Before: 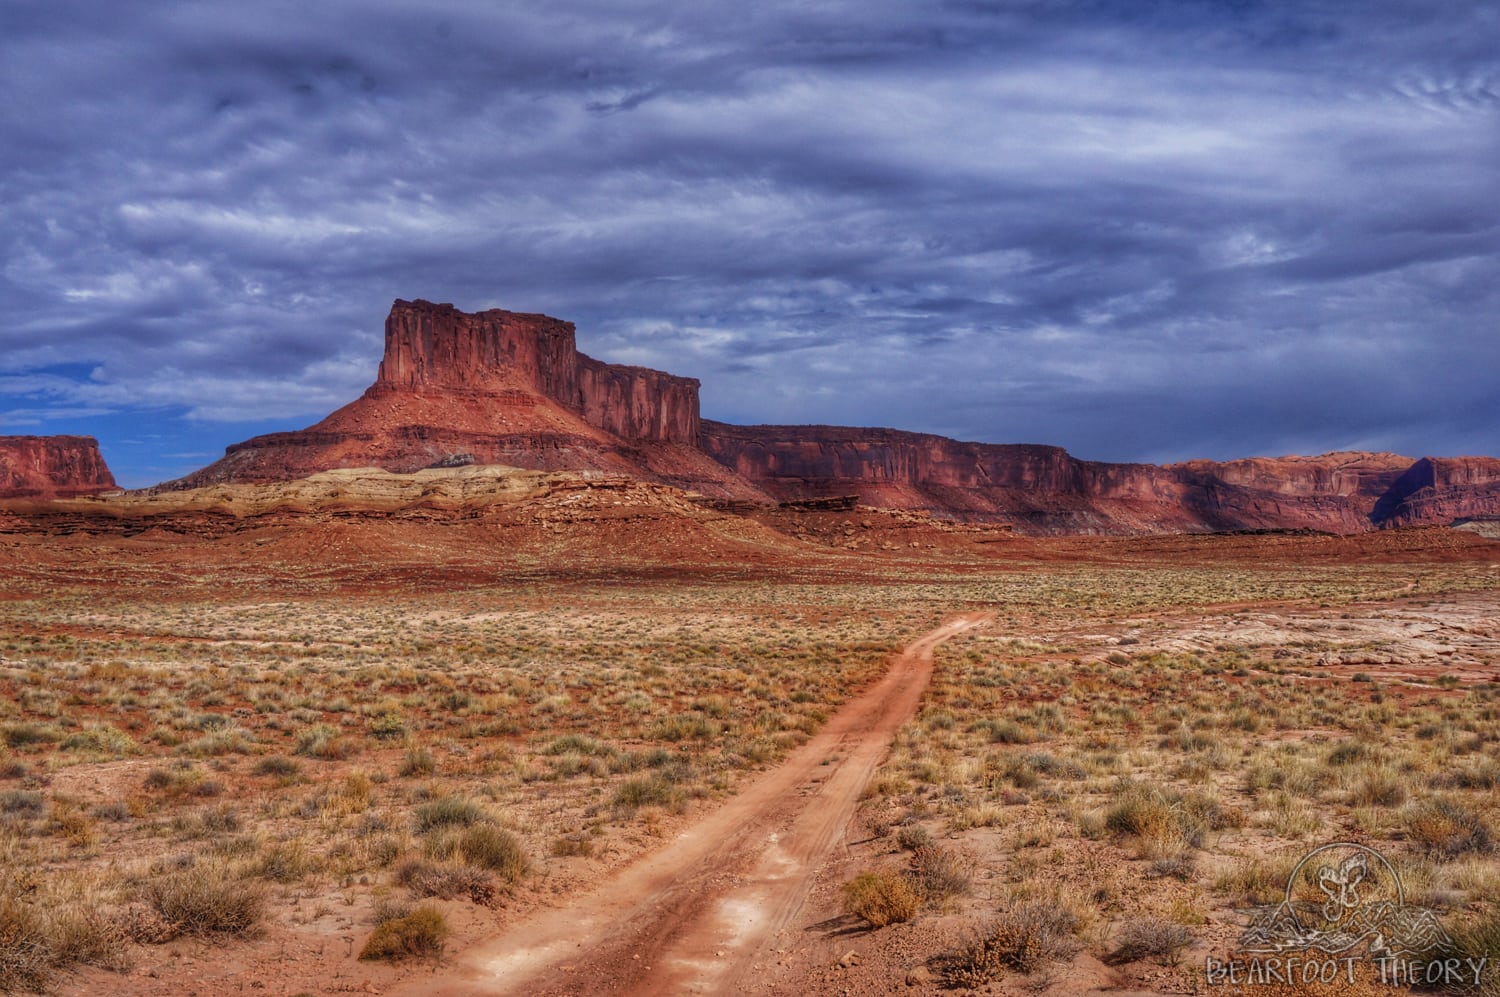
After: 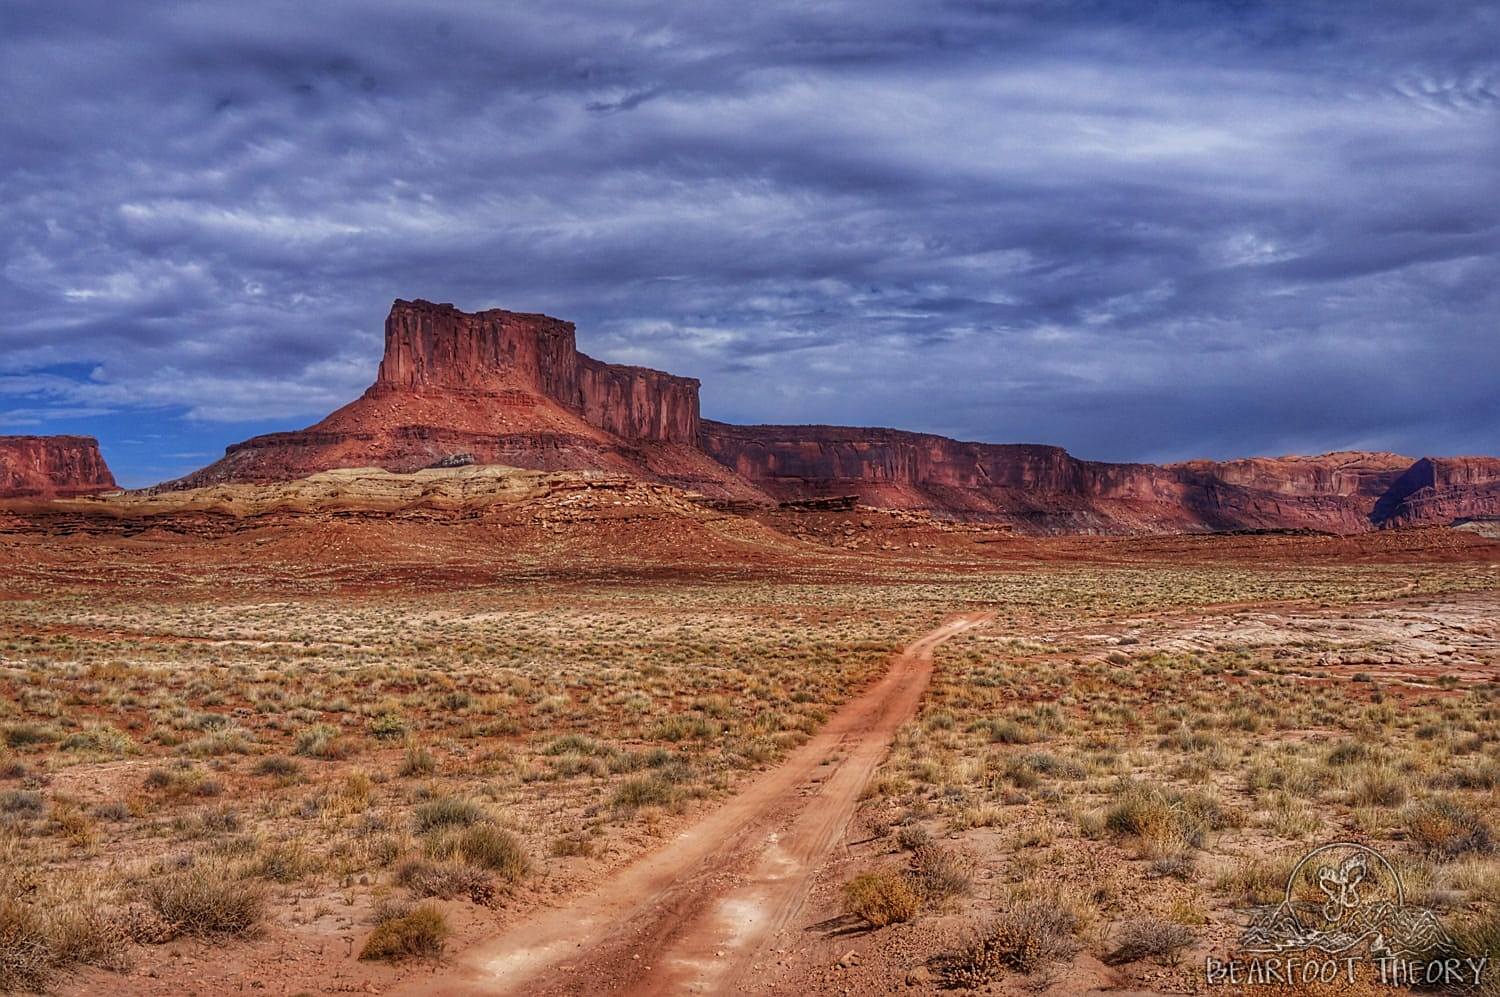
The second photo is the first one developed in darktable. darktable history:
sharpen: radius 1.927
